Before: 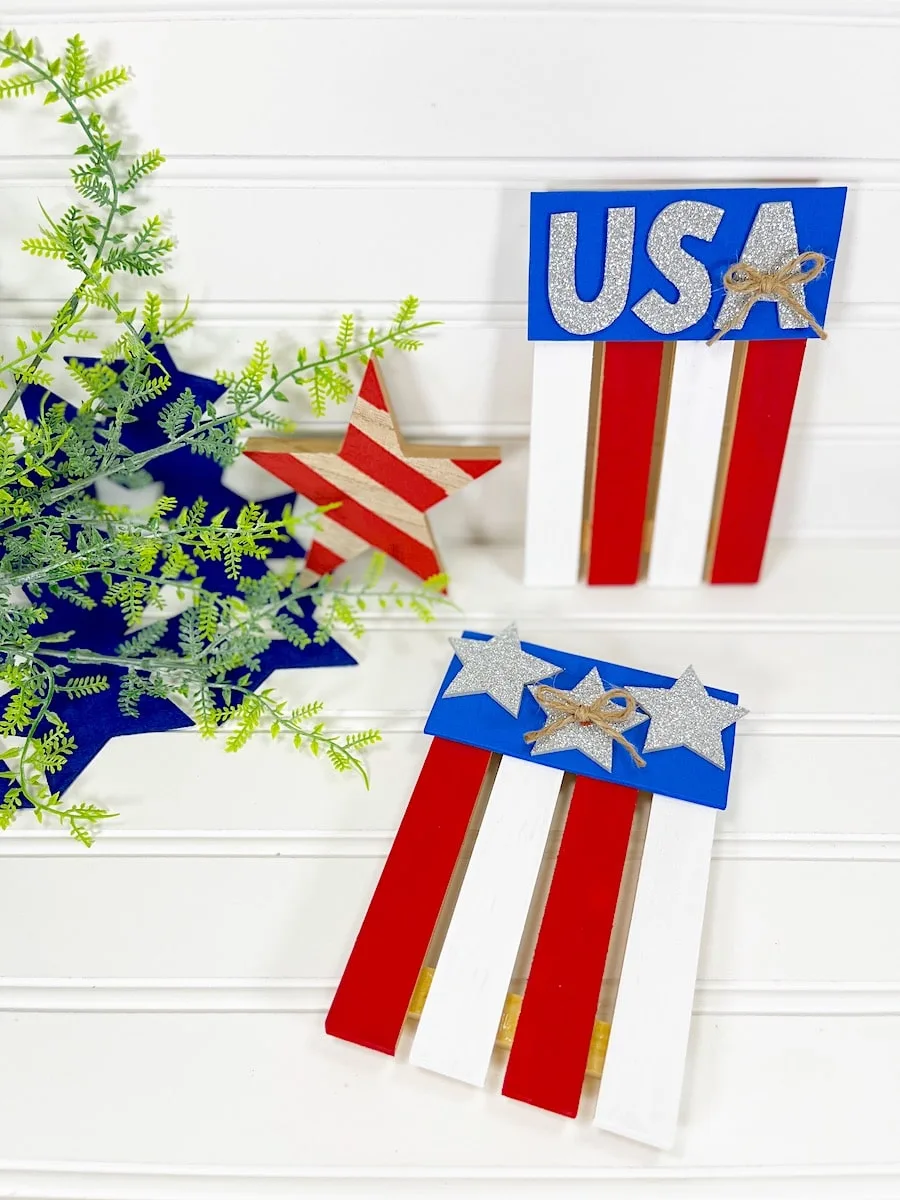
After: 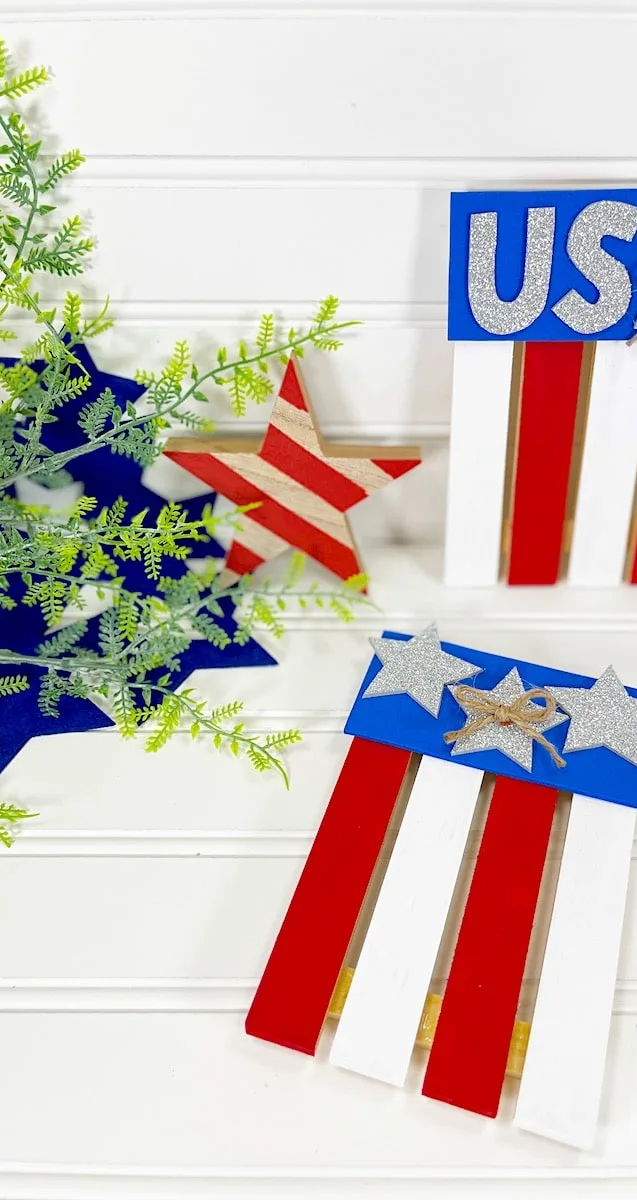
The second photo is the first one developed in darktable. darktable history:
crop and rotate: left 8.94%, right 20.172%
